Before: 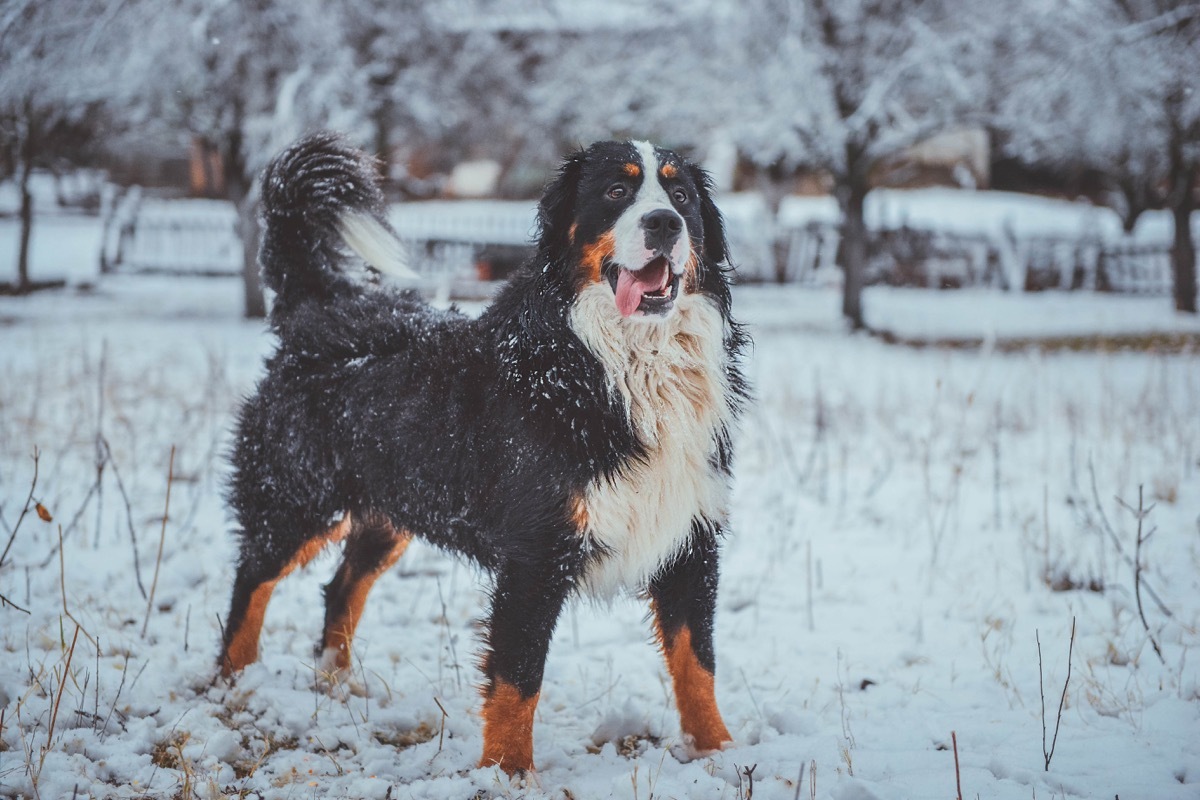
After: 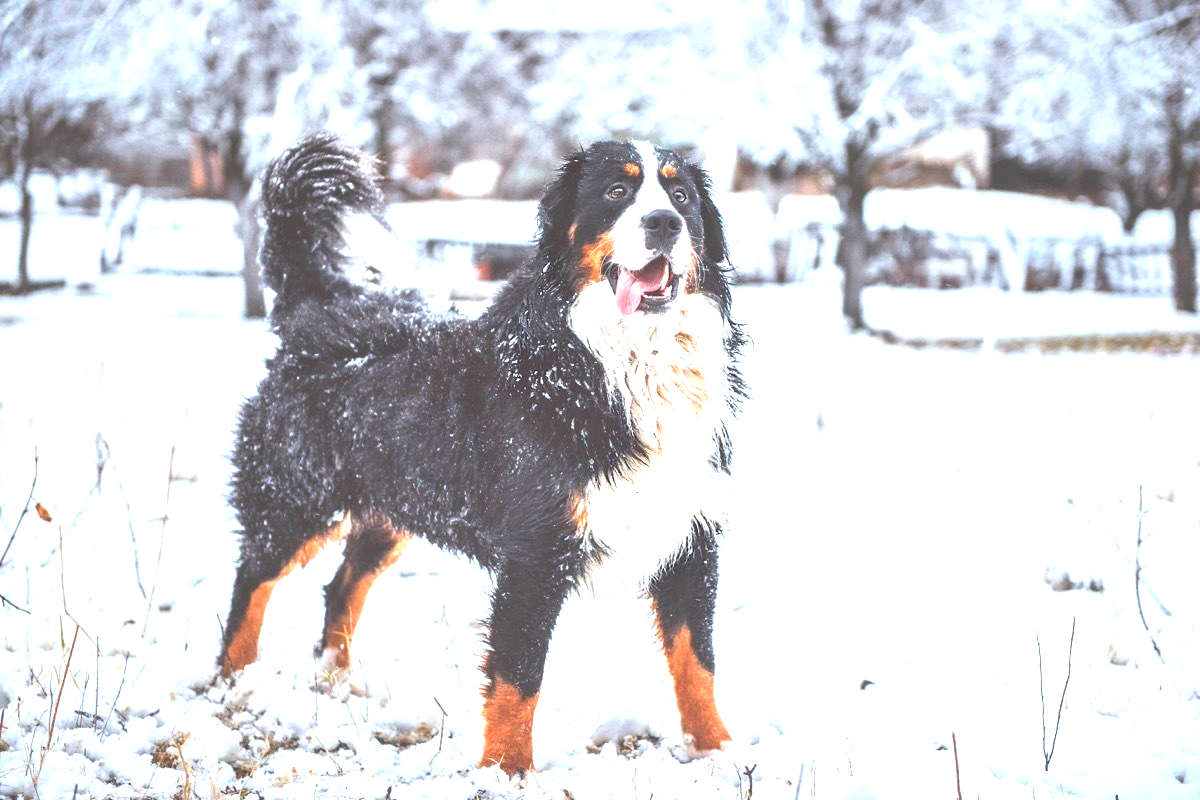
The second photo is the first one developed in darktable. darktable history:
exposure: black level correction 0, exposure 1.627 EV, compensate exposure bias true, compensate highlight preservation false
